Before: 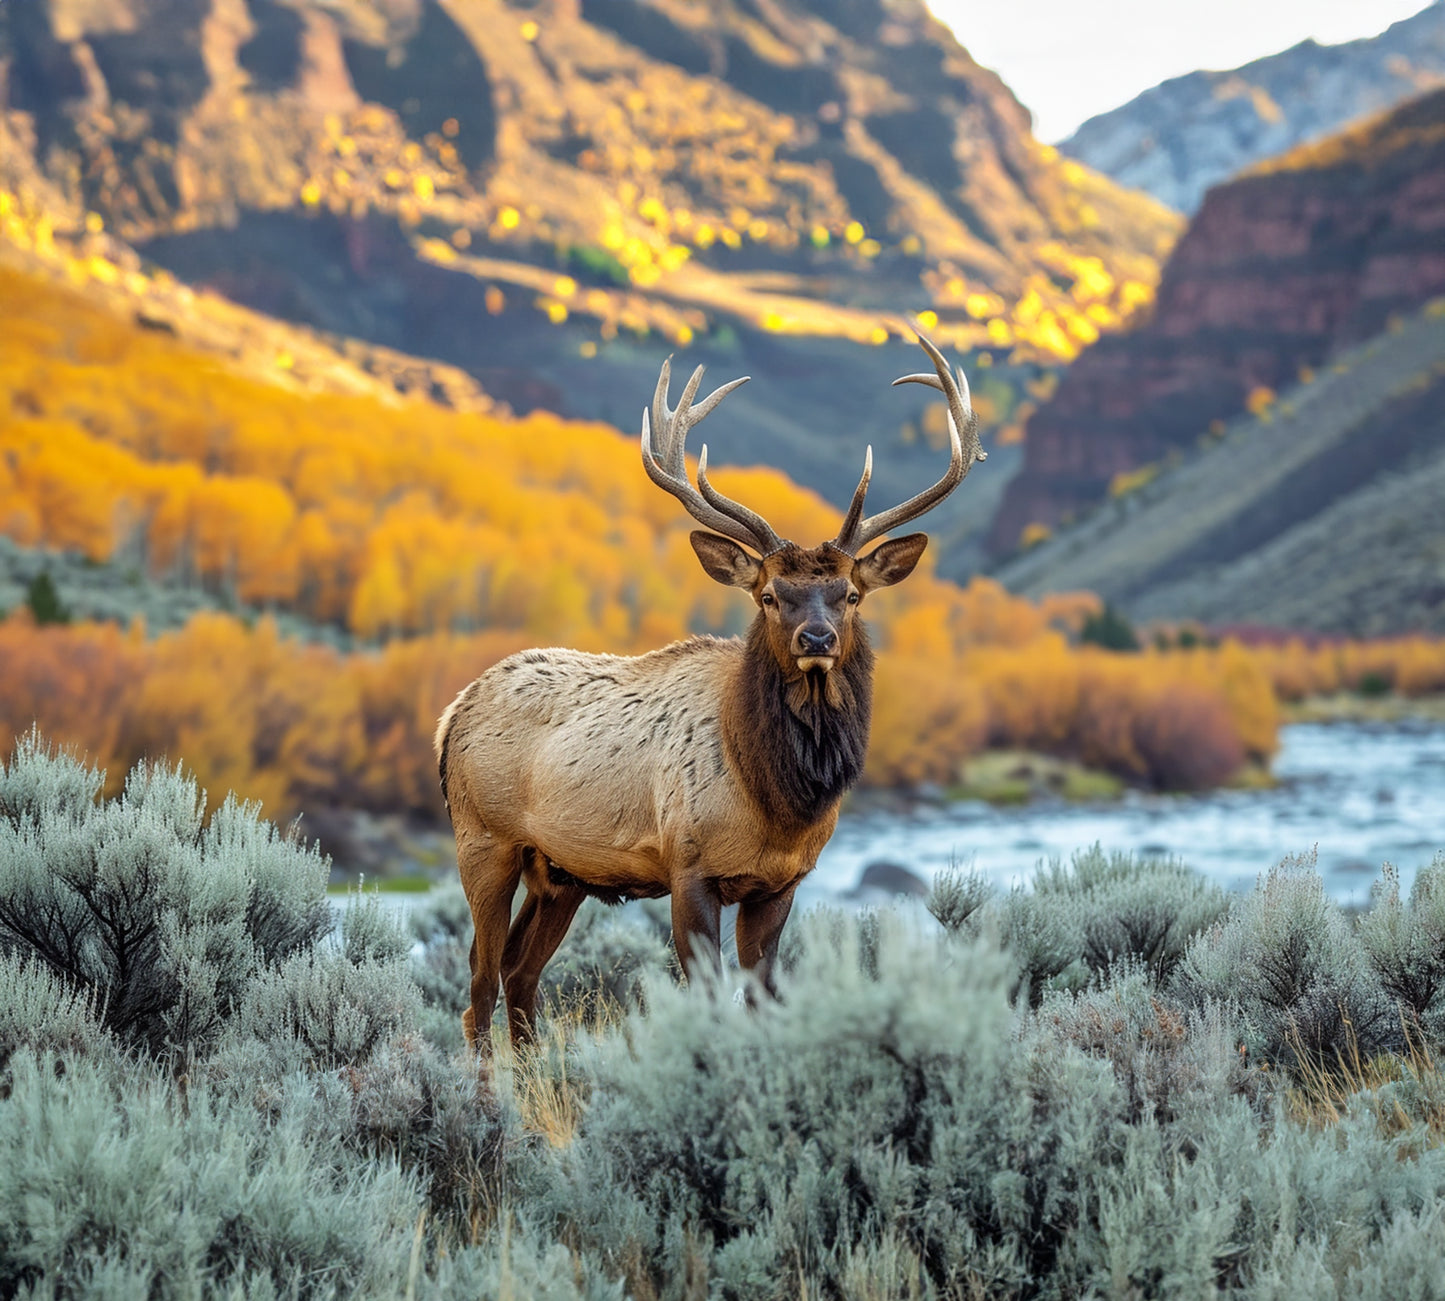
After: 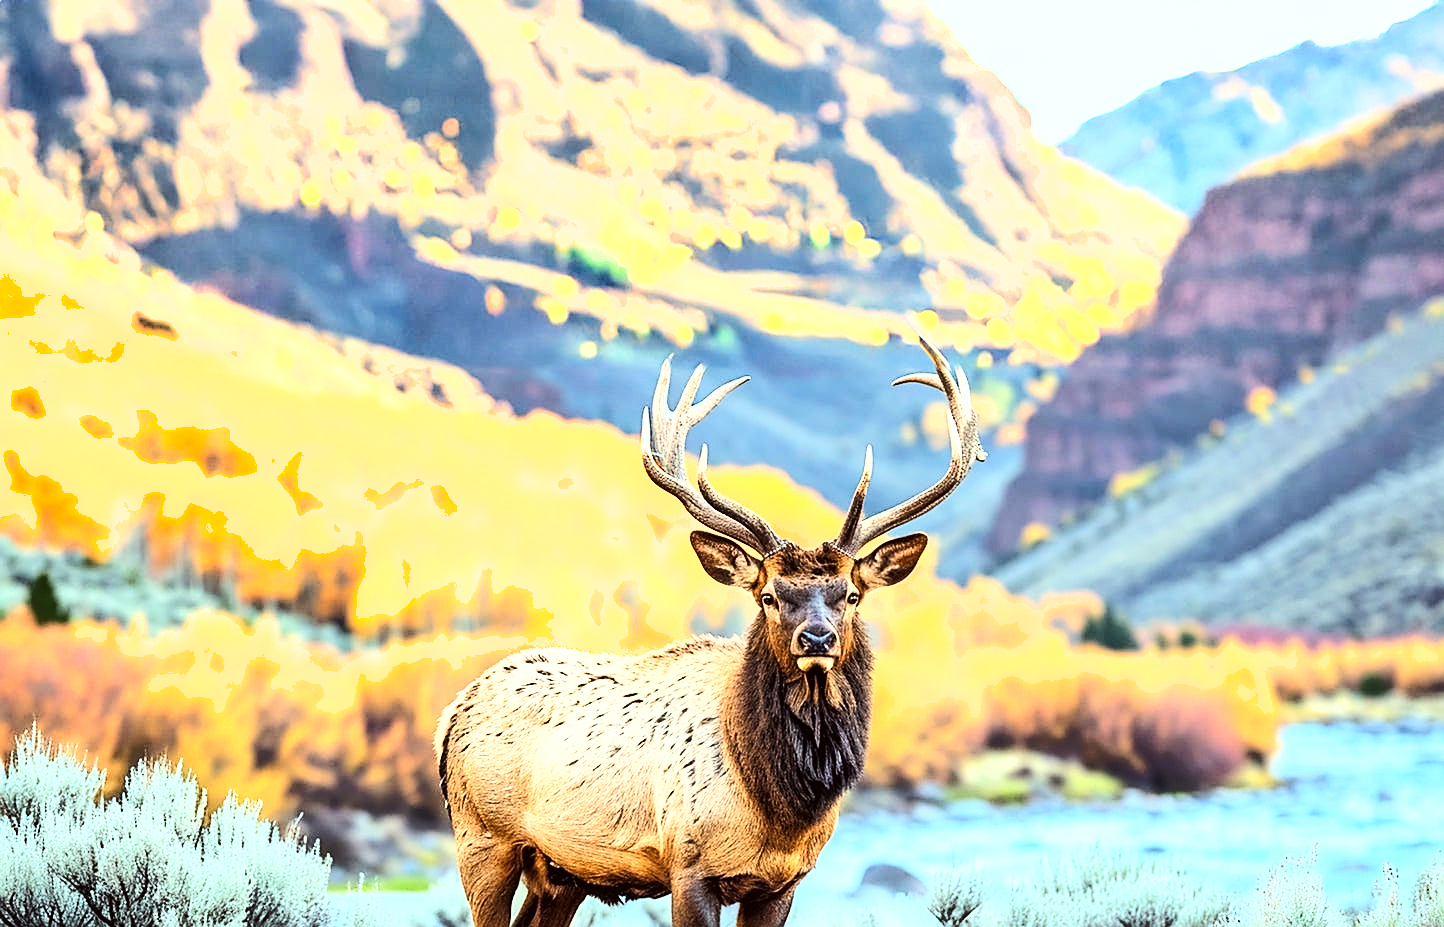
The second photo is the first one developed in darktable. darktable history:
sharpen: on, module defaults
shadows and highlights: shadows 24.82, highlights -48.09, soften with gaussian
crop: right 0.001%, bottom 28.735%
local contrast: mode bilateral grid, contrast 100, coarseness 99, detail 91%, midtone range 0.2
exposure: exposure 0.67 EV, compensate highlight preservation false
base curve: curves: ch0 [(0, 0) (0.007, 0.004) (0.027, 0.03) (0.046, 0.07) (0.207, 0.54) (0.442, 0.872) (0.673, 0.972) (1, 1)], preserve colors average RGB
color correction: highlights a* -2.91, highlights b* -1.99, shadows a* 2.22, shadows b* 2.77
